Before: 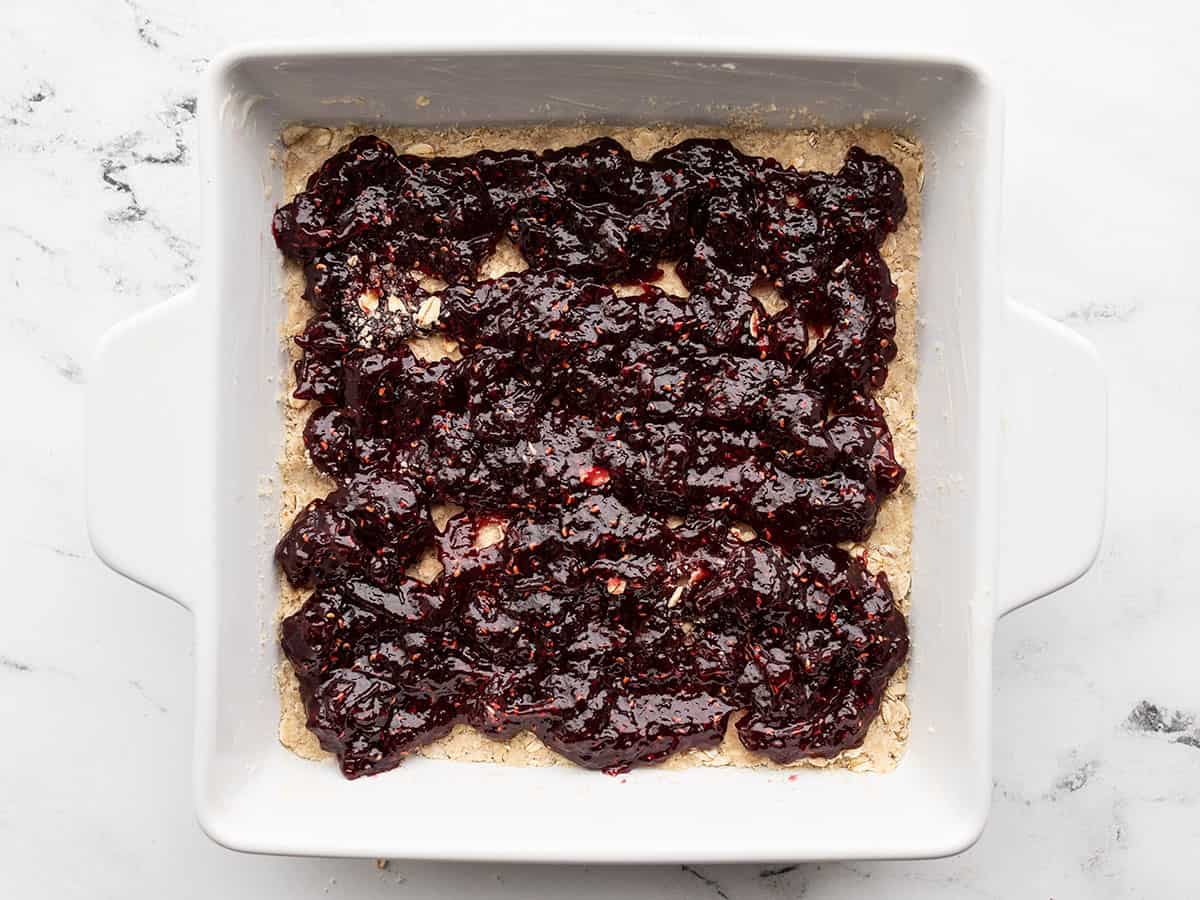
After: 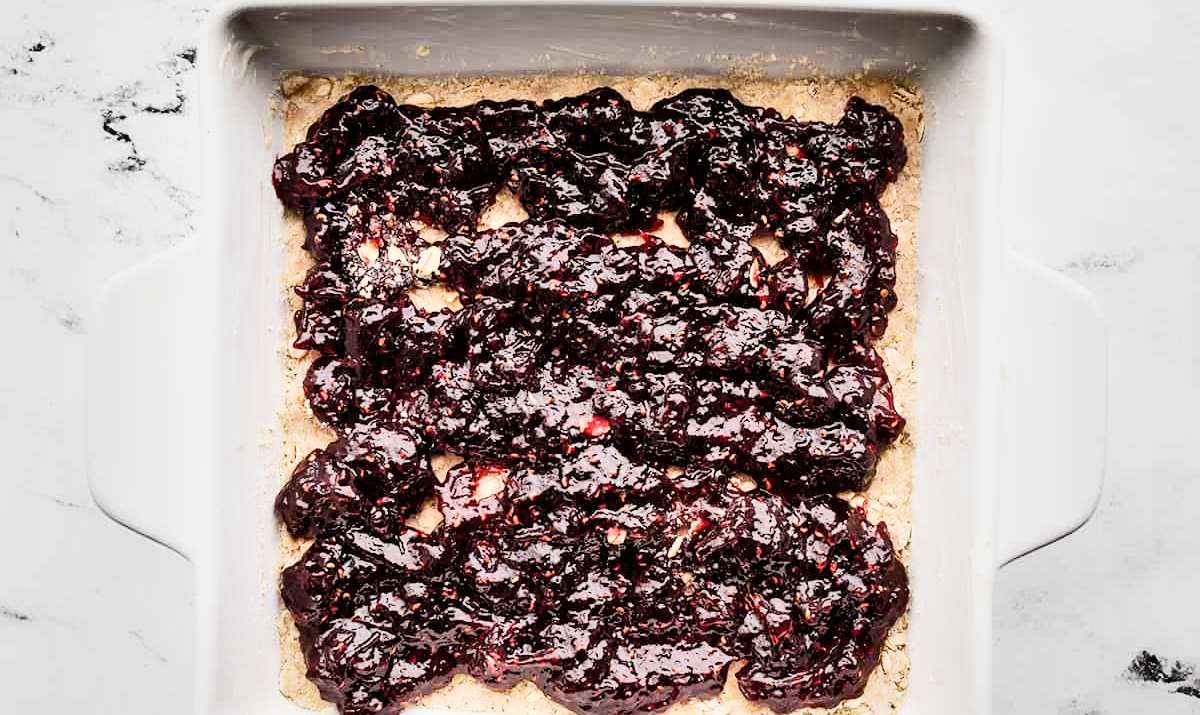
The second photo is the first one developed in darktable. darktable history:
filmic rgb: black relative exposure -7.65 EV, white relative exposure 4.56 EV, hardness 3.61, contrast 1.256
exposure: black level correction 0, exposure 1.39 EV, compensate exposure bias true, compensate highlight preservation false
crop and rotate: top 5.65%, bottom 14.855%
shadows and highlights: shadows 20.73, highlights -81.35, soften with gaussian
